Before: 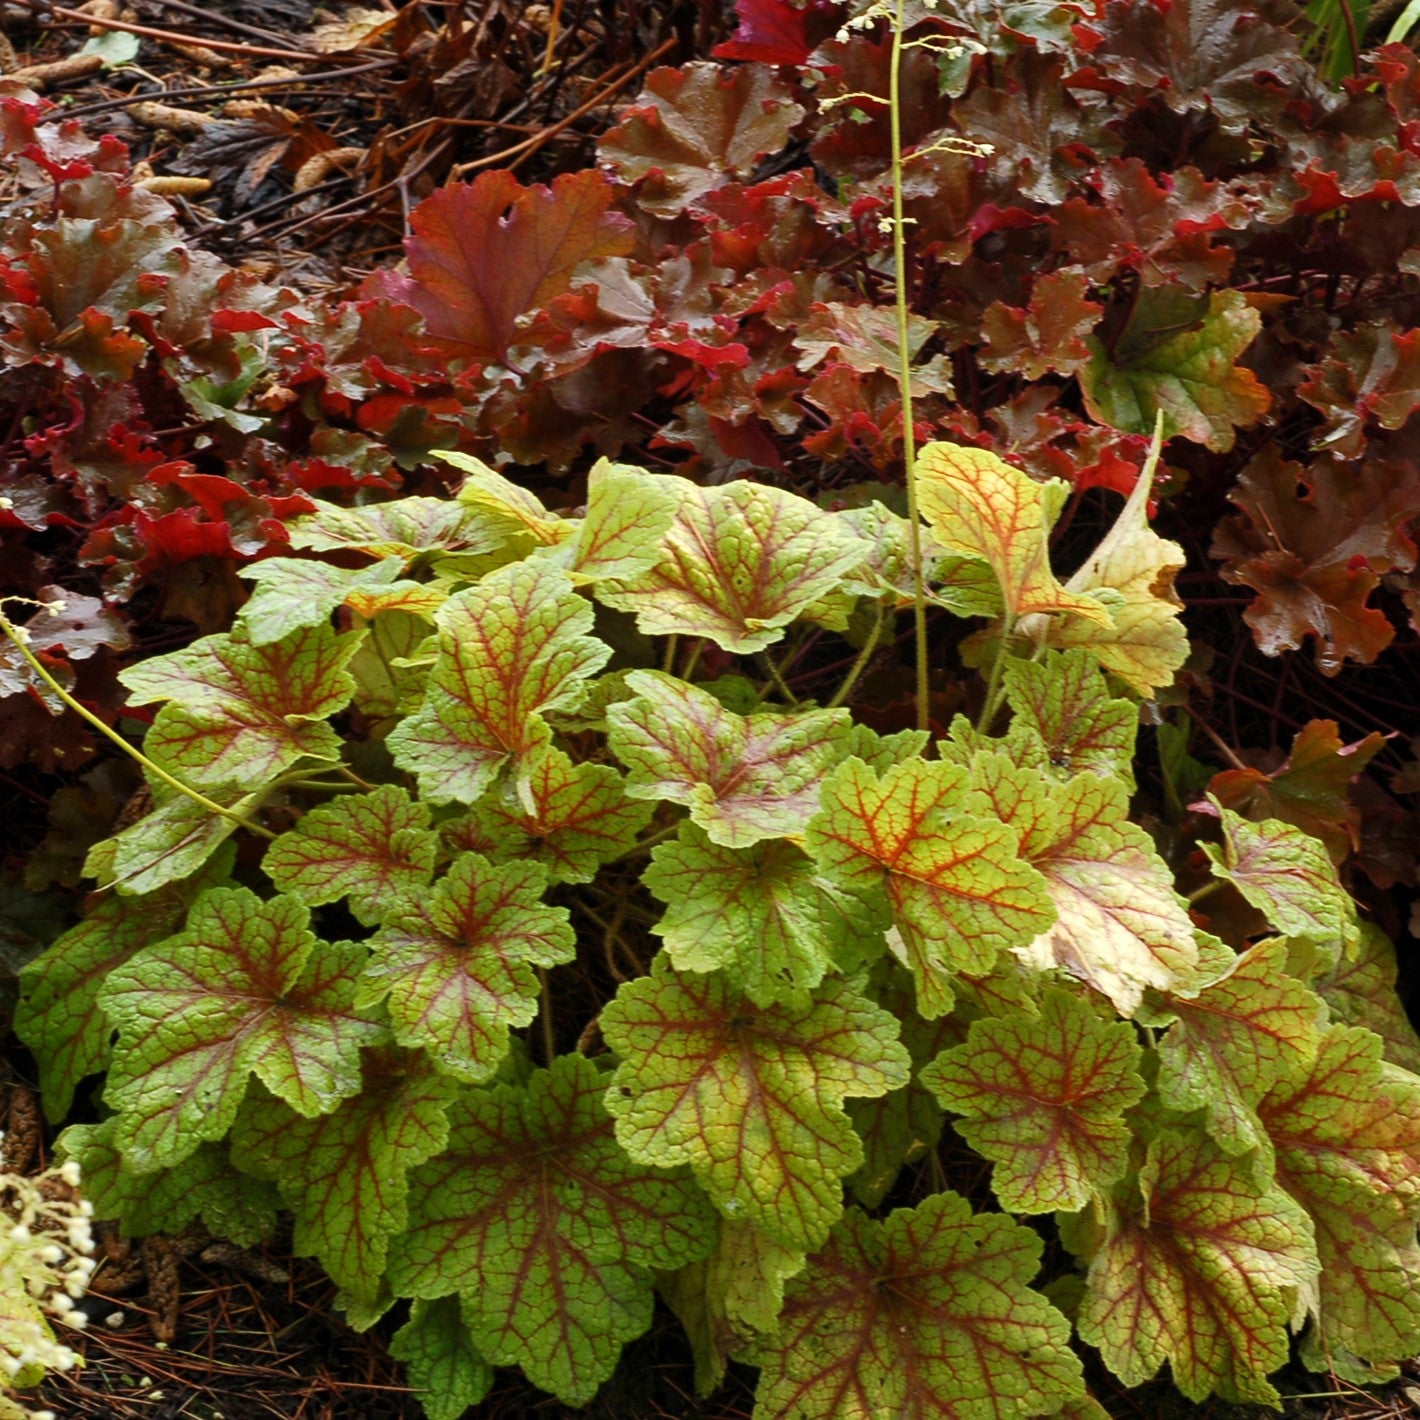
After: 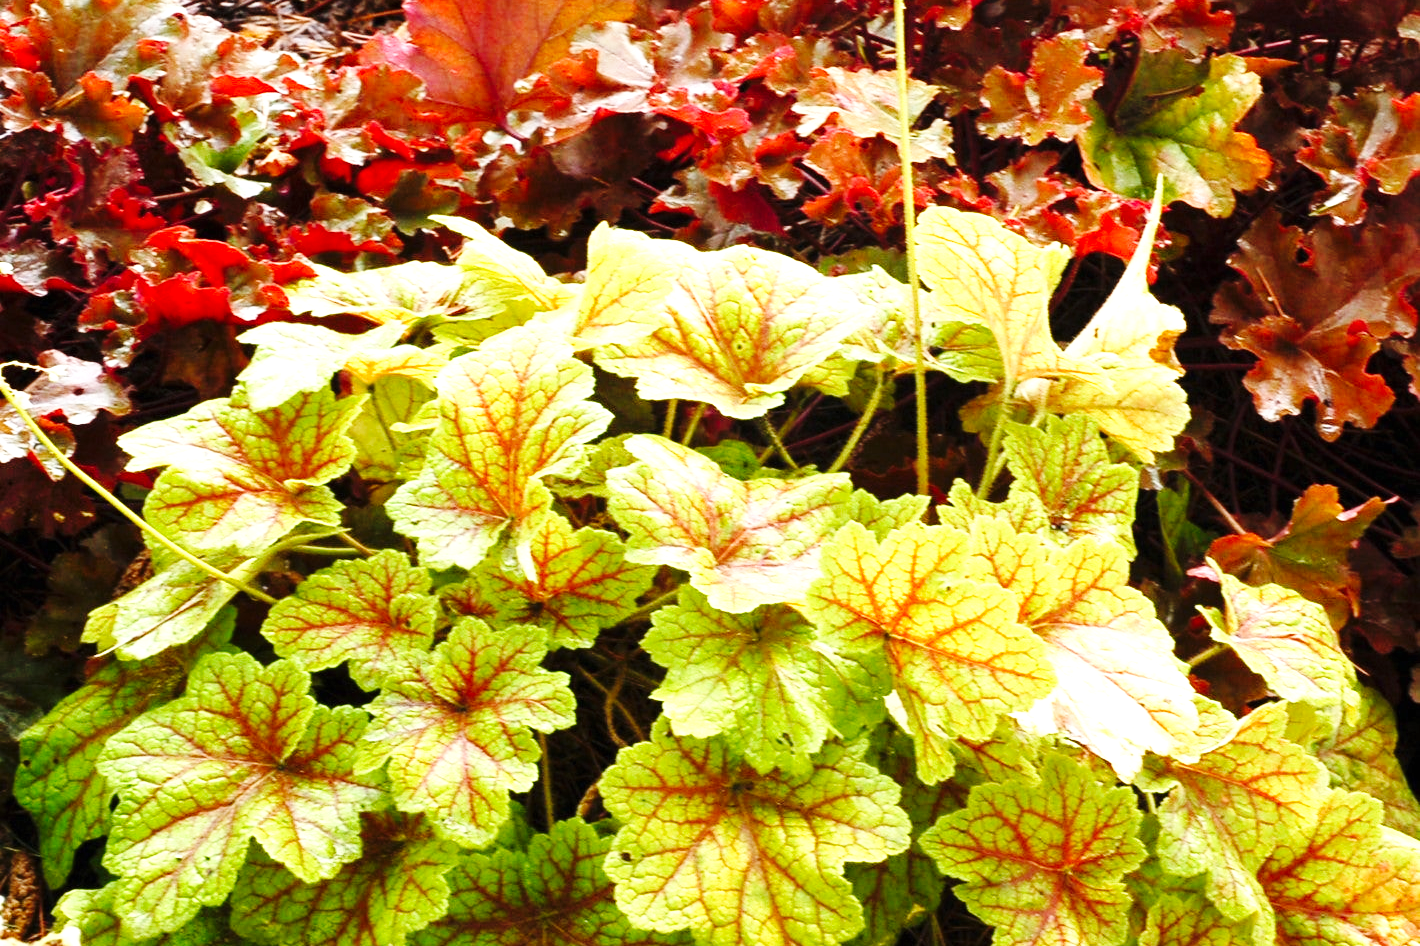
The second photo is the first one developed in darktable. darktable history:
exposure: black level correction 0, exposure 1.199 EV, compensate highlight preservation false
base curve: curves: ch0 [(0, 0) (0.036, 0.025) (0.121, 0.166) (0.206, 0.329) (0.605, 0.79) (1, 1)], preserve colors none
crop: top 16.568%, bottom 16.759%
